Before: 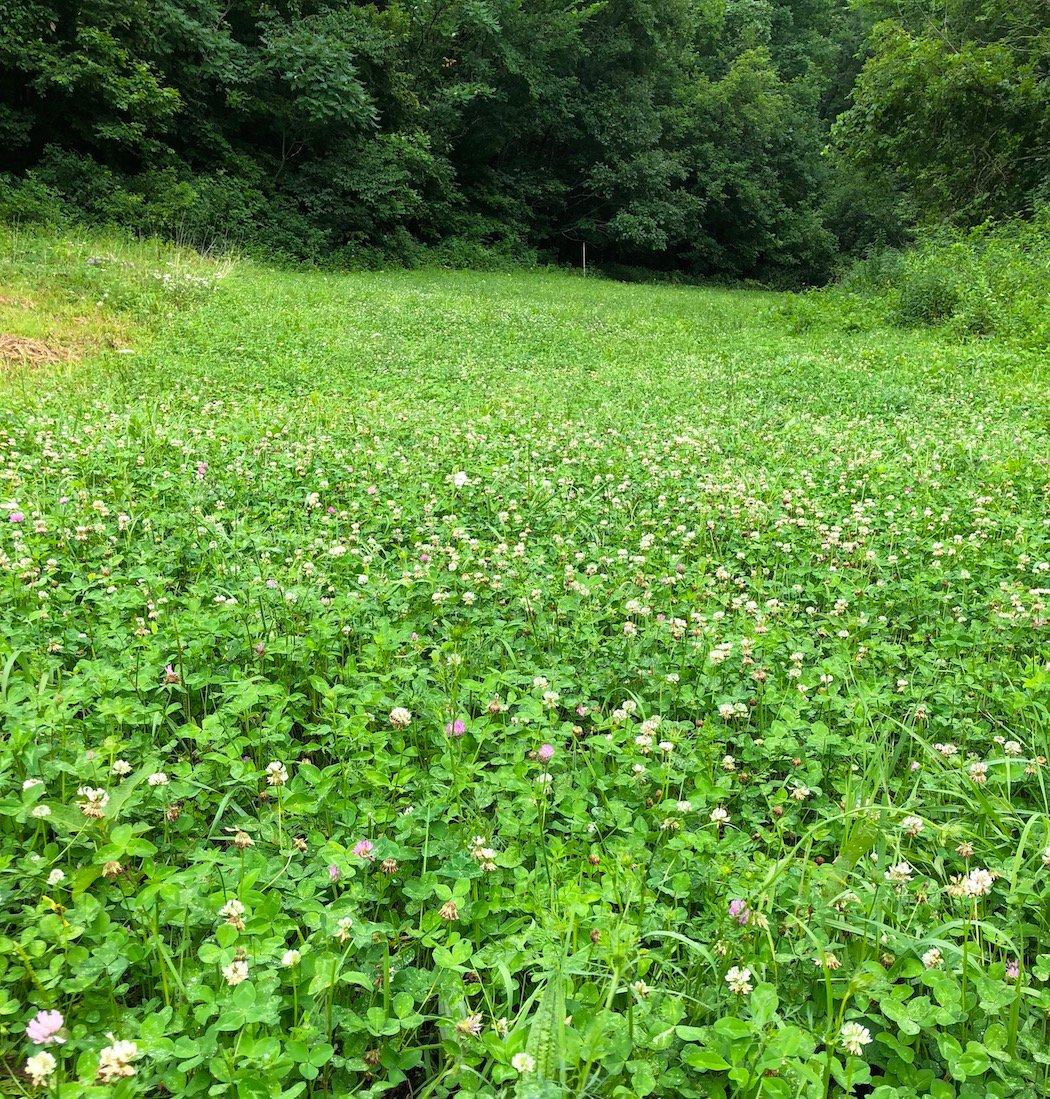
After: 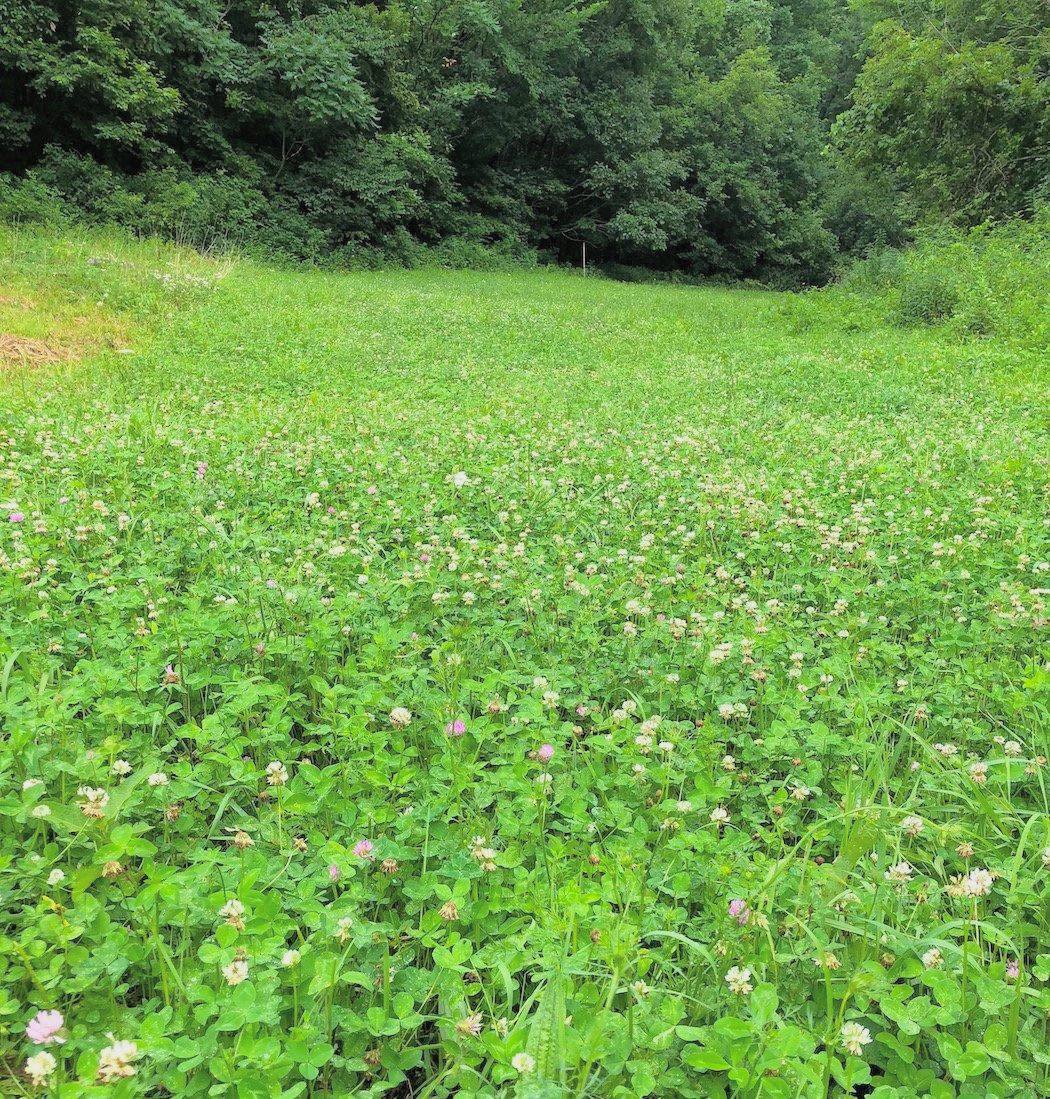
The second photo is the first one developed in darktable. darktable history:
tone curve: curves: ch0 [(0, 0) (0.004, 0.008) (0.077, 0.156) (0.169, 0.29) (0.774, 0.774) (0.988, 0.926)], color space Lab, independent channels, preserve colors none
